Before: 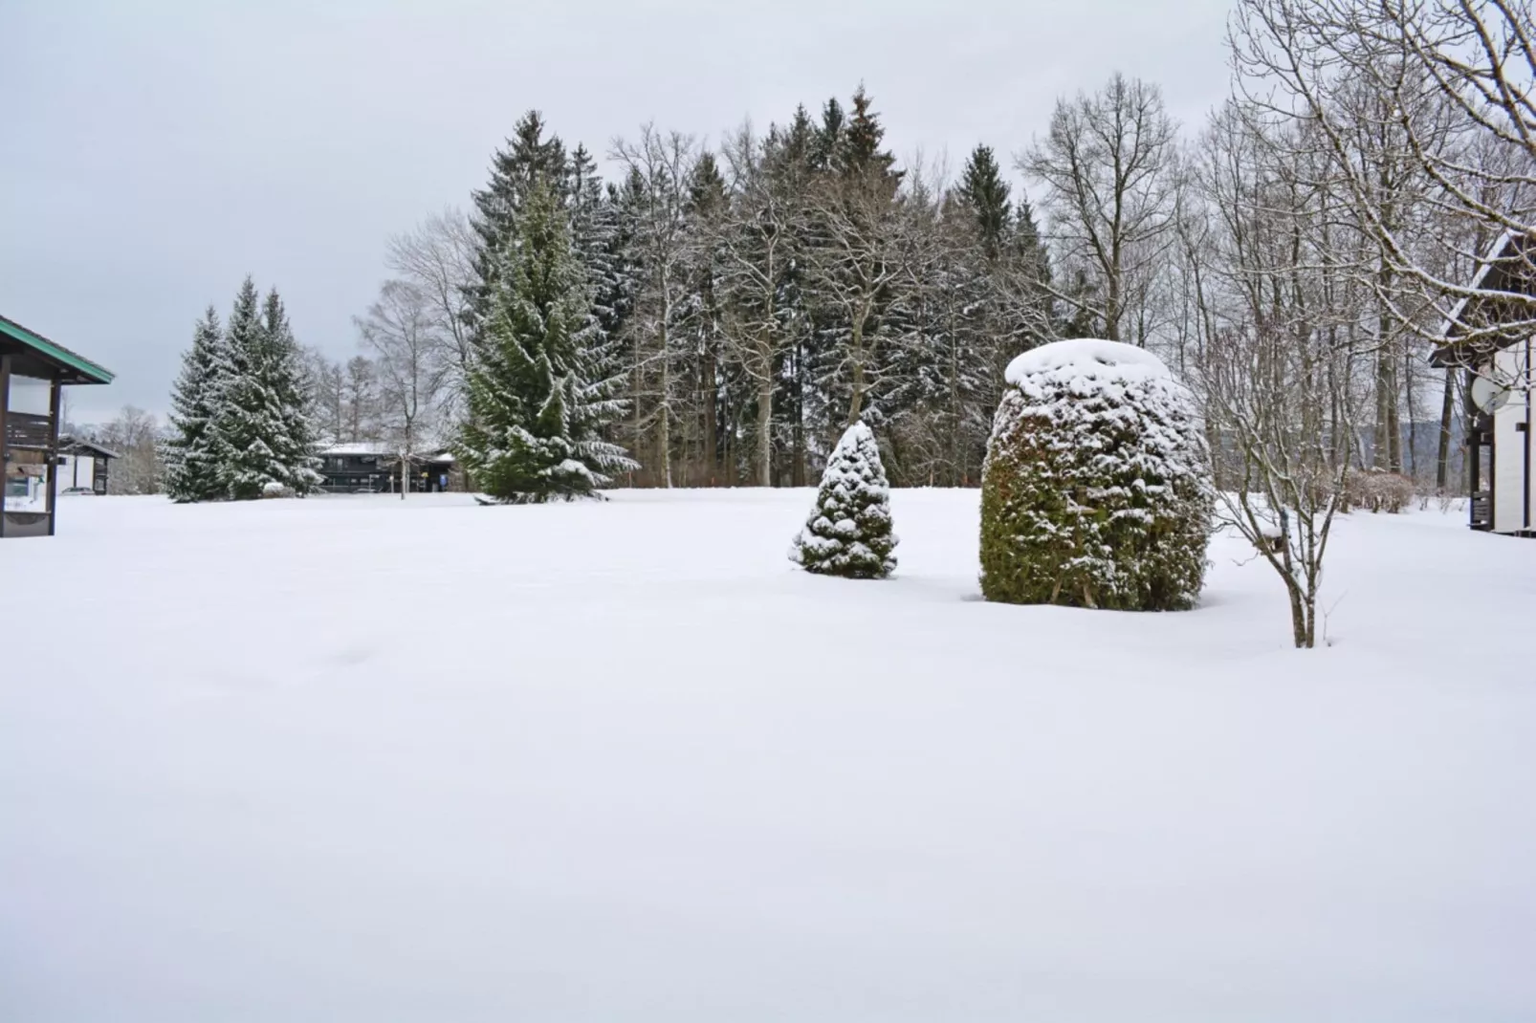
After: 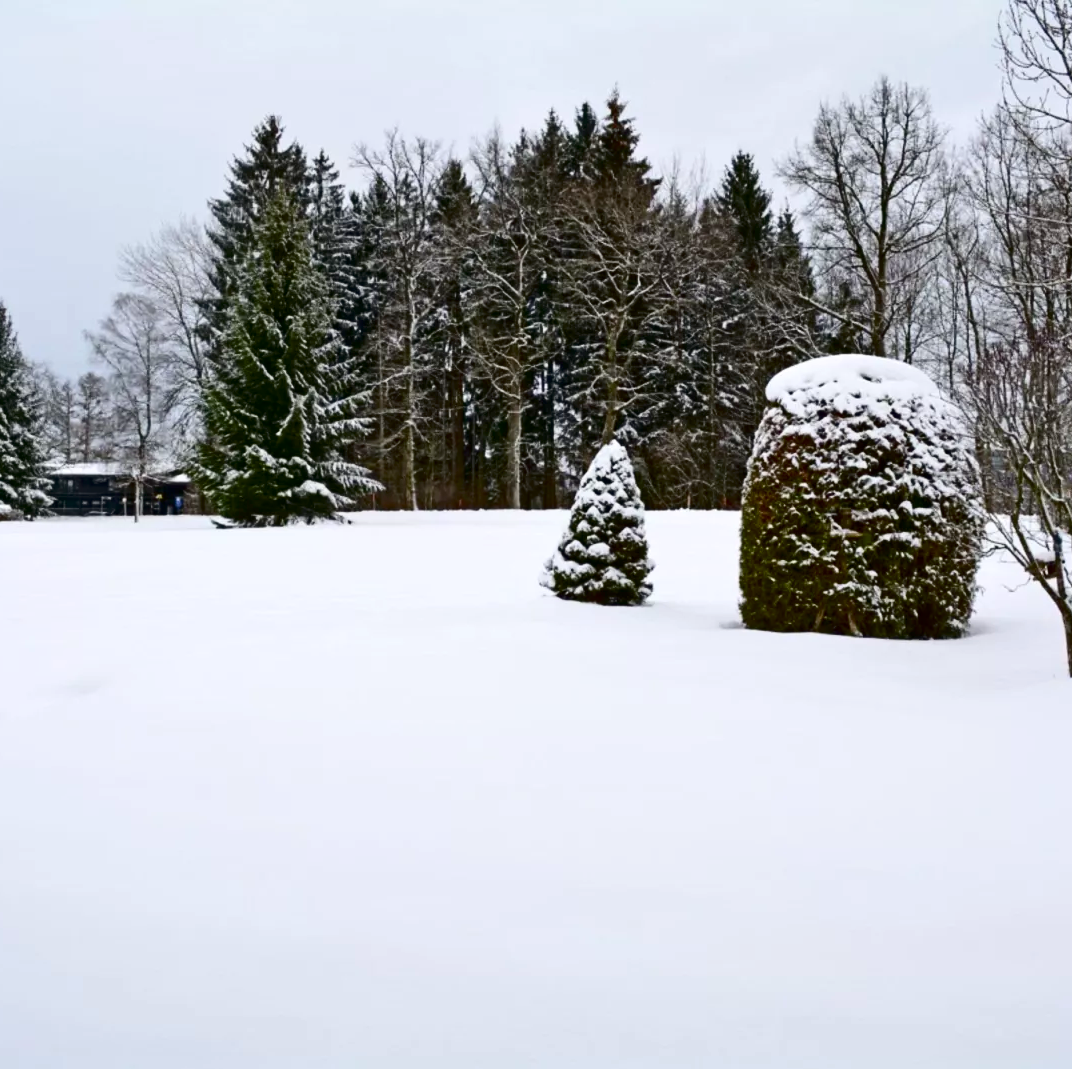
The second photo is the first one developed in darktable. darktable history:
crop and rotate: left 17.793%, right 15.427%
color balance rgb: linear chroma grading › shadows -2.093%, linear chroma grading › highlights -13.915%, linear chroma grading › global chroma -9.541%, linear chroma grading › mid-tones -10.425%, perceptual saturation grading › global saturation 20%, perceptual saturation grading › highlights -13.975%, perceptual saturation grading › shadows 49.692%, global vibrance 20%
contrast brightness saturation: contrast 0.239, brightness -0.236, saturation 0.15
exposure: exposure 0.076 EV, compensate highlight preservation false
